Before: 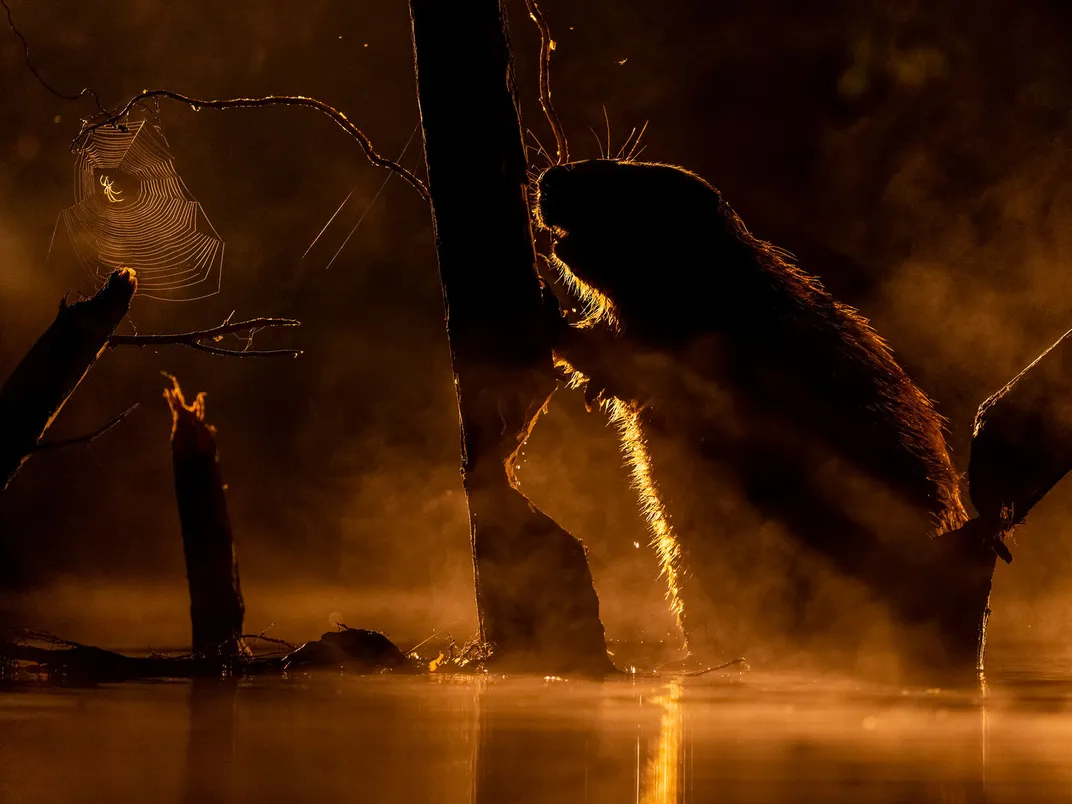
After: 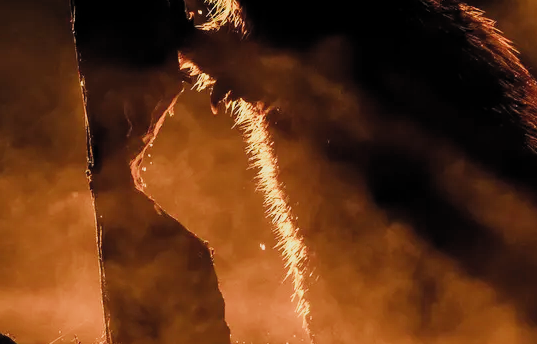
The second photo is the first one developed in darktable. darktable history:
crop: left 34.98%, top 37.129%, right 14.871%, bottom 20.036%
exposure: black level correction 0, exposure 1.199 EV, compensate highlight preservation false
filmic rgb: black relative exposure -6.87 EV, white relative exposure 5.91 EV, hardness 2.68, color science v5 (2021), contrast in shadows safe, contrast in highlights safe
